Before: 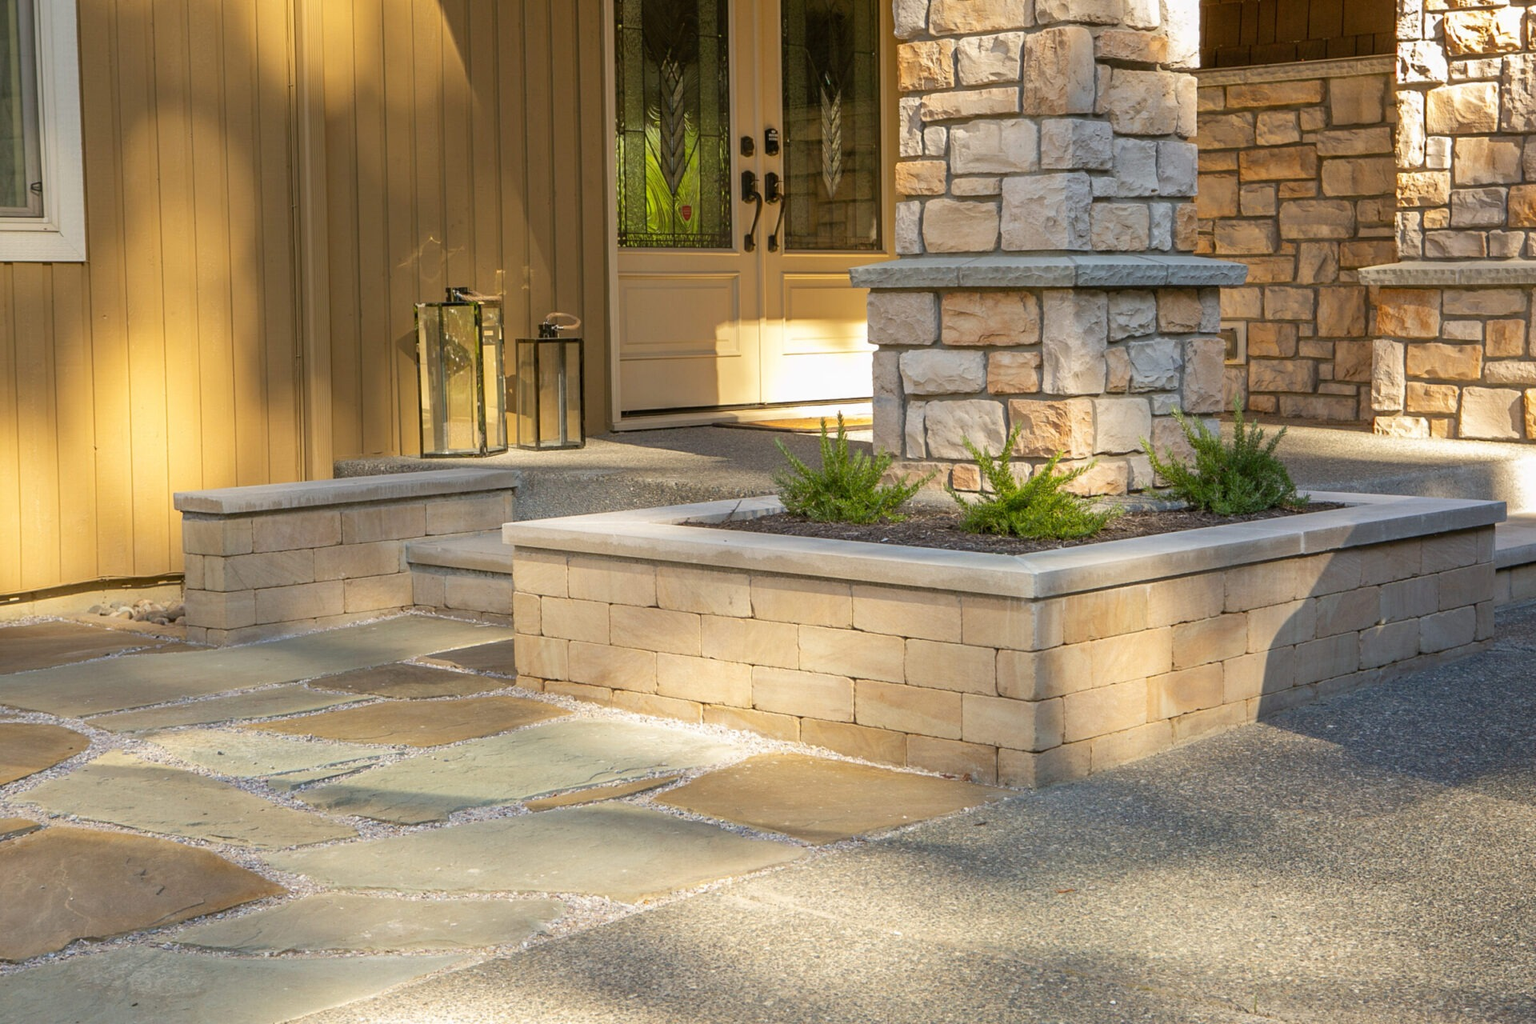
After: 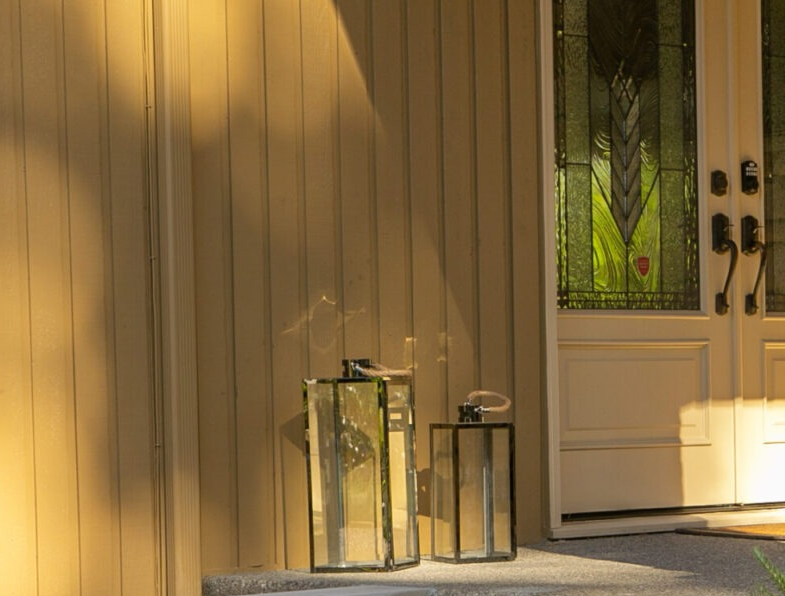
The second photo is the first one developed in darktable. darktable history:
crop and rotate: left 11.247%, top 0.056%, right 47.852%, bottom 53.343%
